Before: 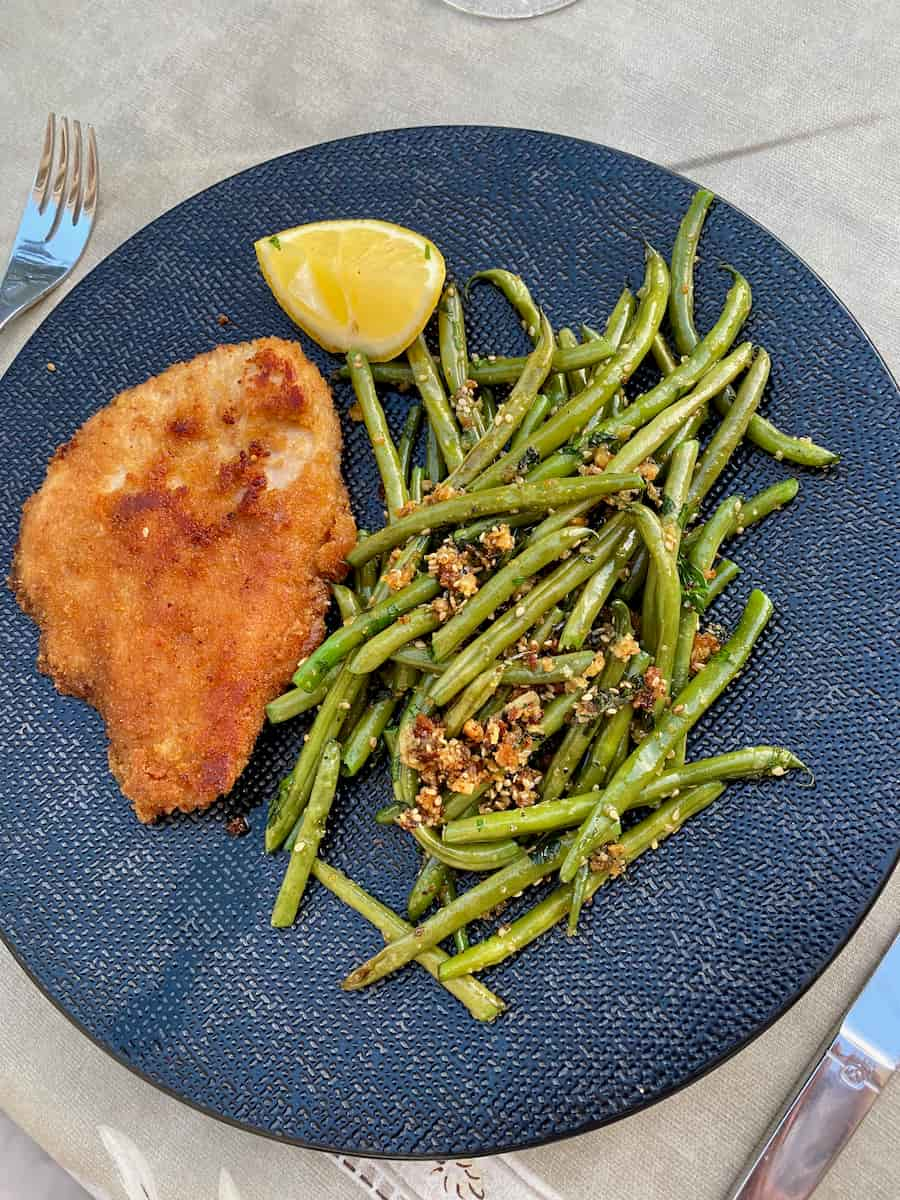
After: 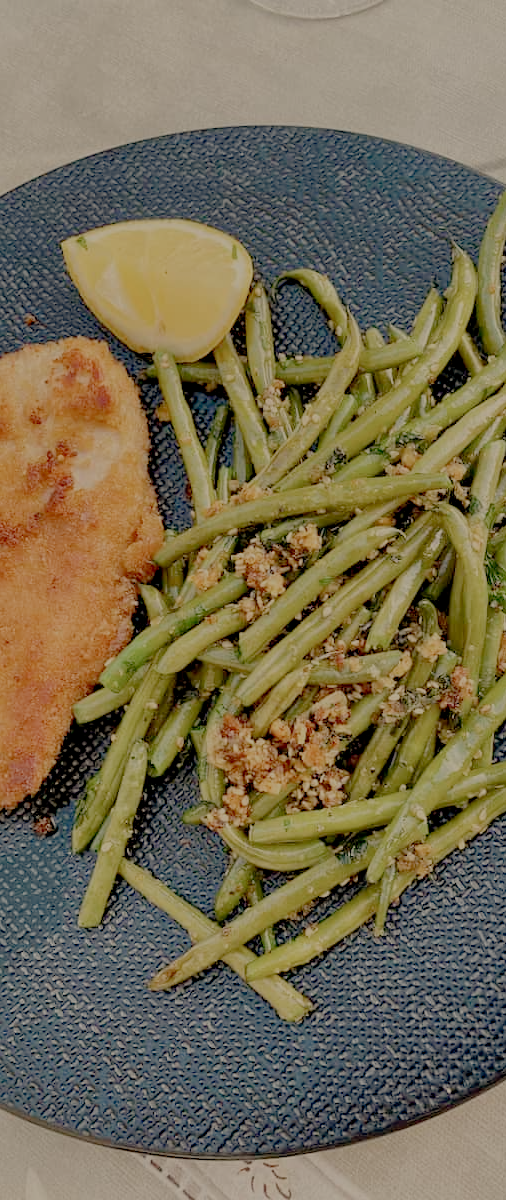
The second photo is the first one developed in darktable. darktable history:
crop: left 21.496%, right 22.254%
white balance: red 1.138, green 0.996, blue 0.812
filmic rgb: white relative exposure 8 EV, threshold 3 EV, structure ↔ texture 100%, target black luminance 0%, hardness 2.44, latitude 76.53%, contrast 0.562, shadows ↔ highlights balance 0%, preserve chrominance no, color science v4 (2020), iterations of high-quality reconstruction 10, type of noise poissonian, enable highlight reconstruction true
